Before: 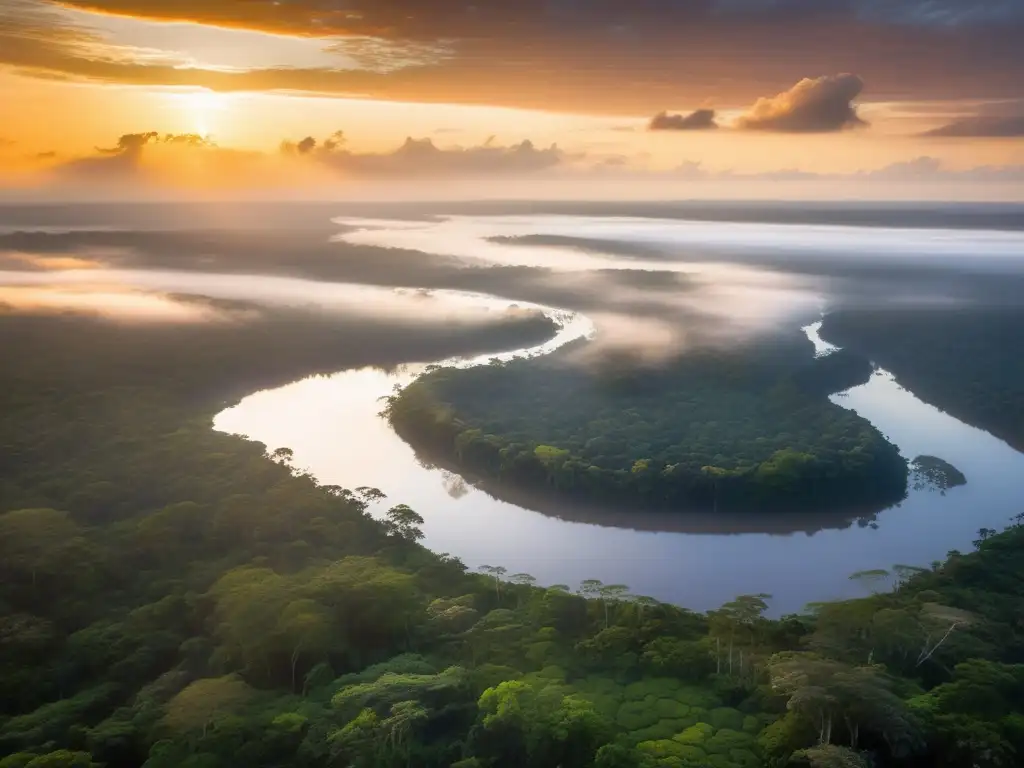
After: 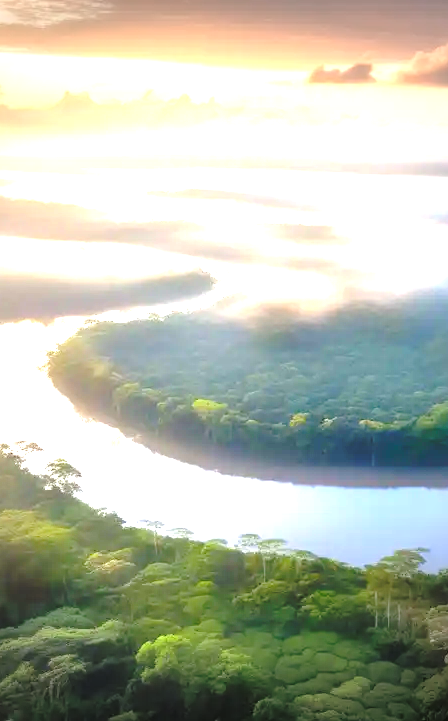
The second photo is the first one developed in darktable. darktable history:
base curve: curves: ch0 [(0, 0) (0.073, 0.04) (0.157, 0.139) (0.492, 0.492) (0.758, 0.758) (1, 1)], preserve colors none
crop: left 33.46%, top 6.043%, right 22.712%
color correction: highlights b* 0.009
vignetting: fall-off start 68.12%, fall-off radius 29.52%, width/height ratio 0.985, shape 0.849
contrast brightness saturation: brightness 0.094, saturation 0.193
exposure: black level correction 0, exposure 1.997 EV, compensate exposure bias true, compensate highlight preservation false
